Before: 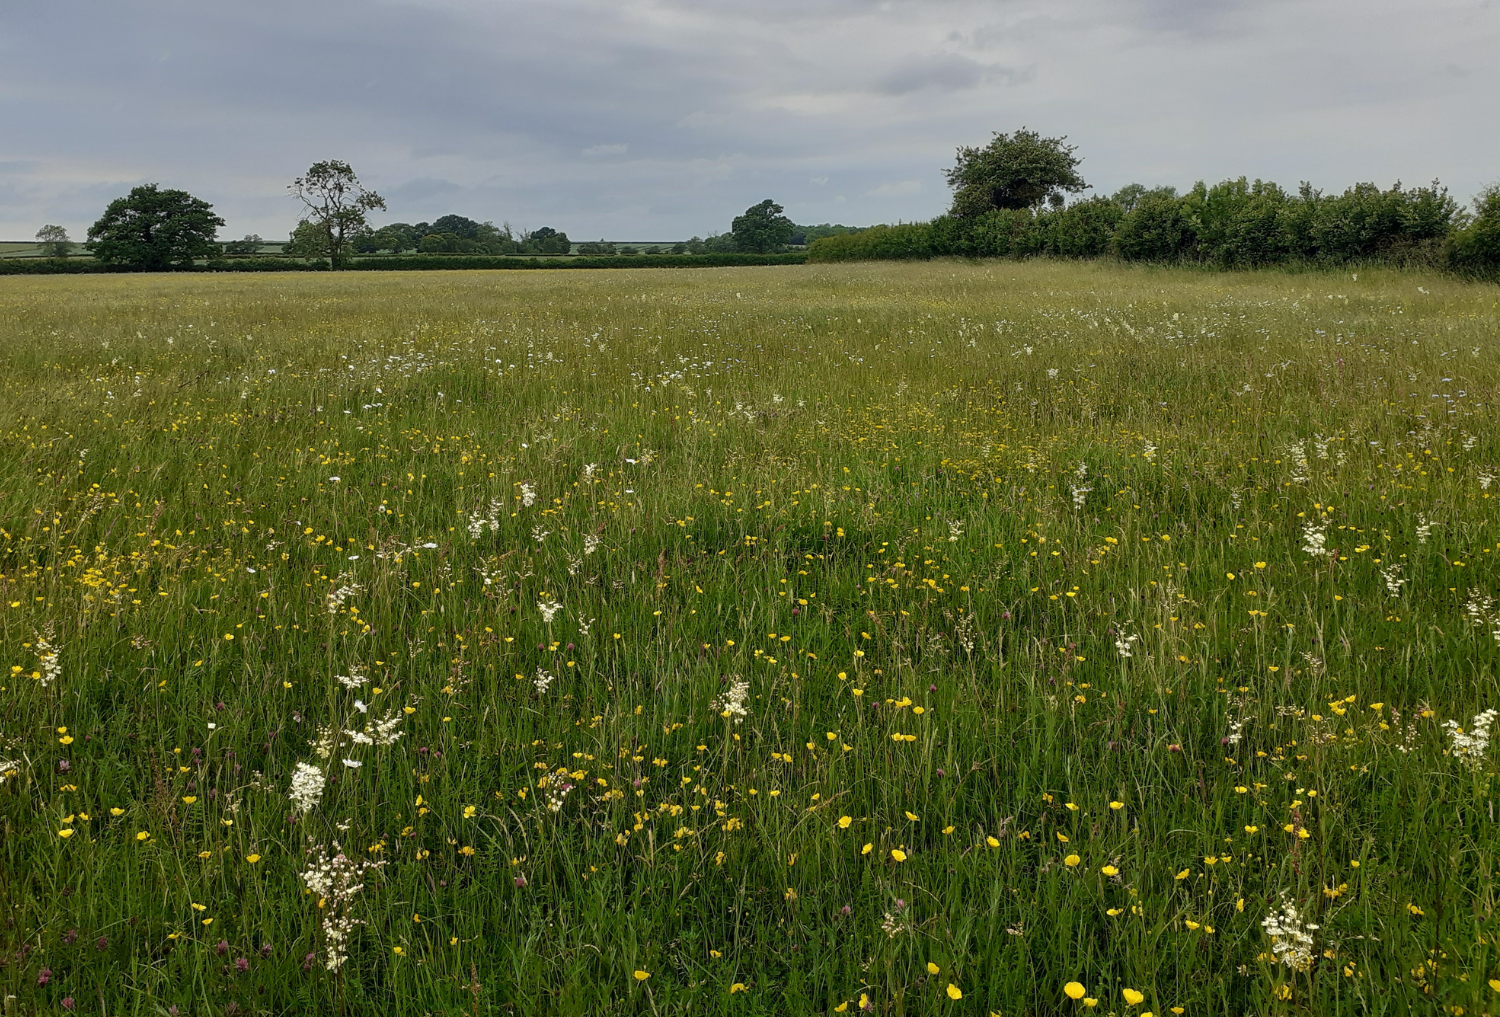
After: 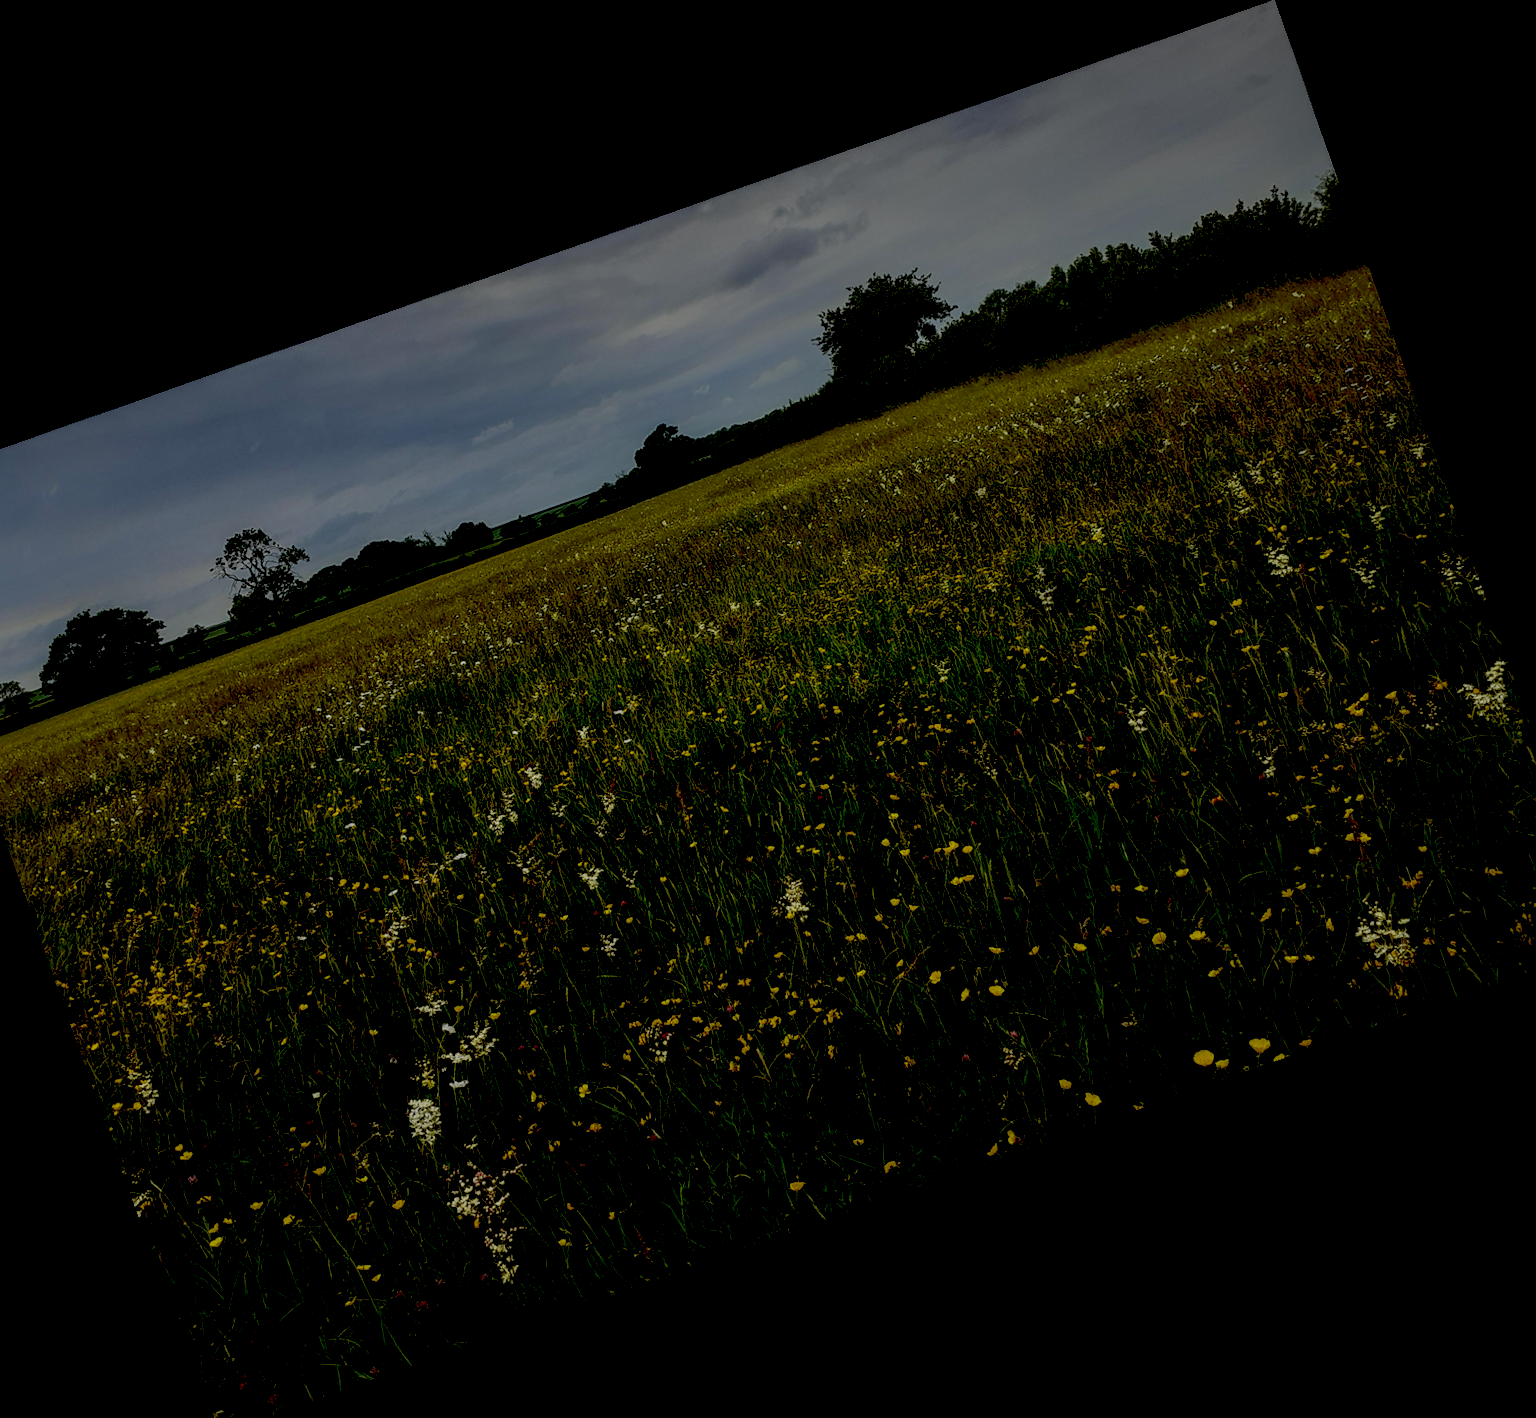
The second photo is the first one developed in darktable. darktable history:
exposure: black level correction 0.1, exposure -0.092 EV, compensate highlight preservation false
crop and rotate: angle 19.43°, left 6.812%, right 4.125%, bottom 1.087%
local contrast: on, module defaults
